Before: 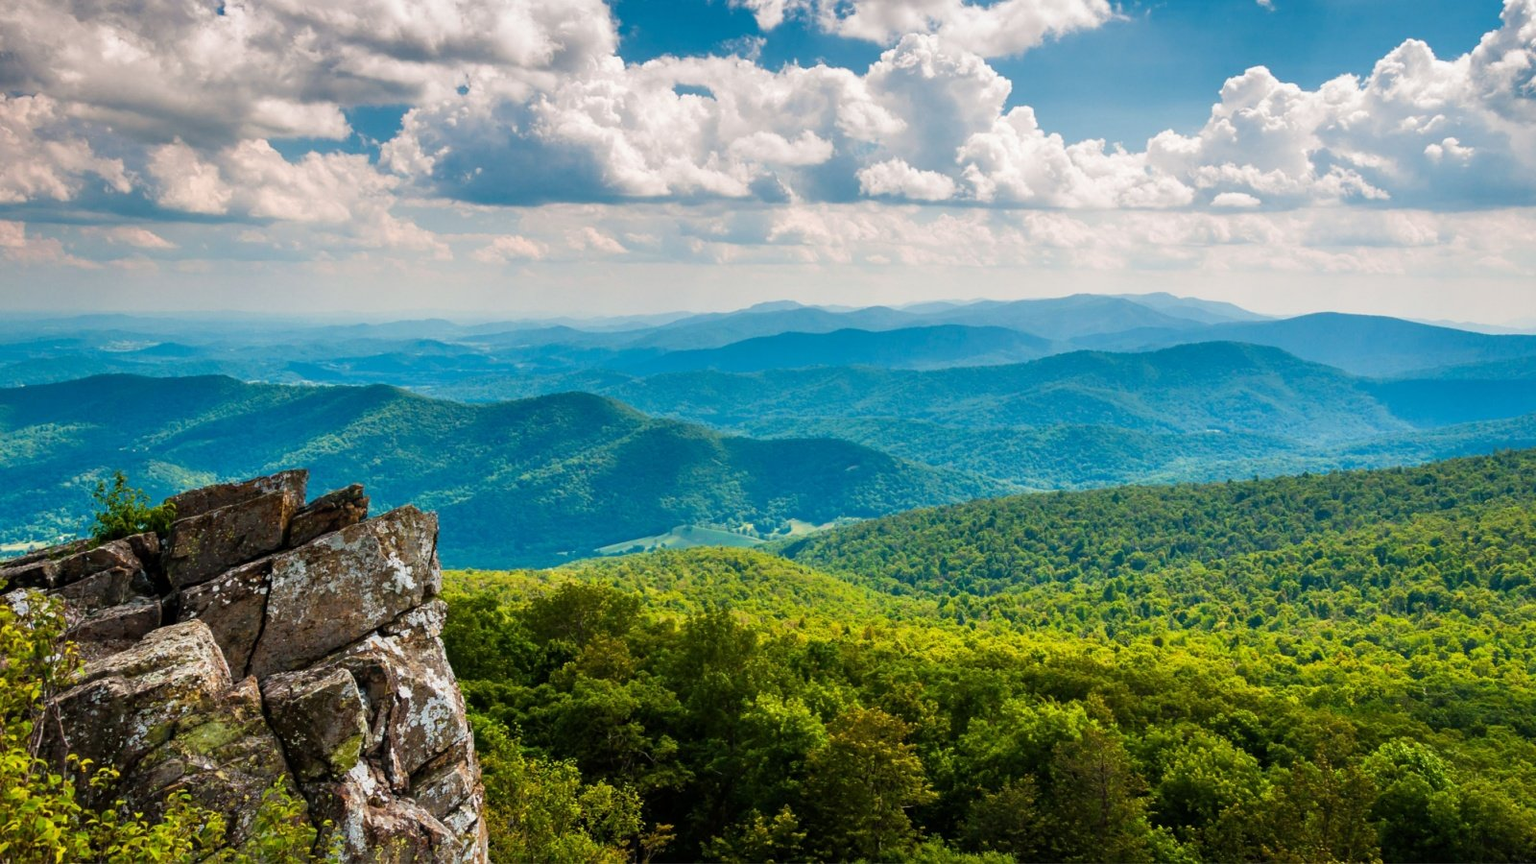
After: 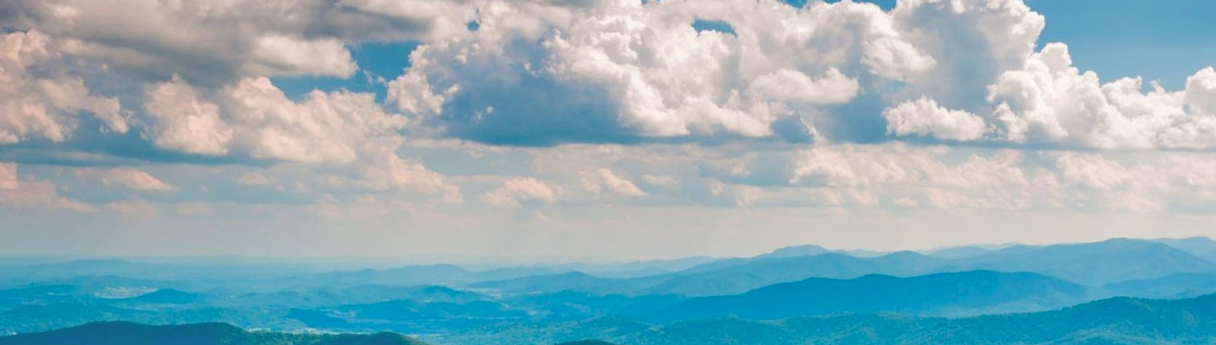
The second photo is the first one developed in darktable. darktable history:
tone curve: curves: ch0 [(0, 0) (0.003, 0.125) (0.011, 0.139) (0.025, 0.155) (0.044, 0.174) (0.069, 0.192) (0.1, 0.211) (0.136, 0.234) (0.177, 0.262) (0.224, 0.296) (0.277, 0.337) (0.335, 0.385) (0.399, 0.436) (0.468, 0.5) (0.543, 0.573) (0.623, 0.644) (0.709, 0.713) (0.801, 0.791) (0.898, 0.881) (1, 1)], color space Lab, independent channels, preserve colors none
crop: left 0.563%, top 7.641%, right 23.376%, bottom 53.922%
color balance rgb: highlights gain › chroma 0.578%, highlights gain › hue 55.65°, global offset › luminance 0.499%, global offset › hue 172.02°, perceptual saturation grading › global saturation -0.035%
haze removal: compatibility mode true, adaptive false
